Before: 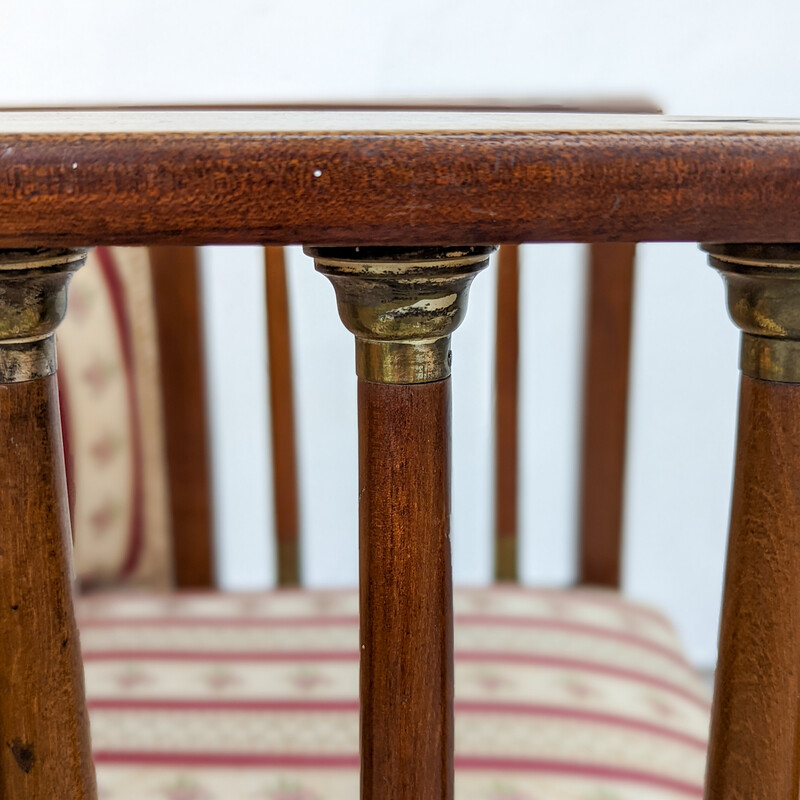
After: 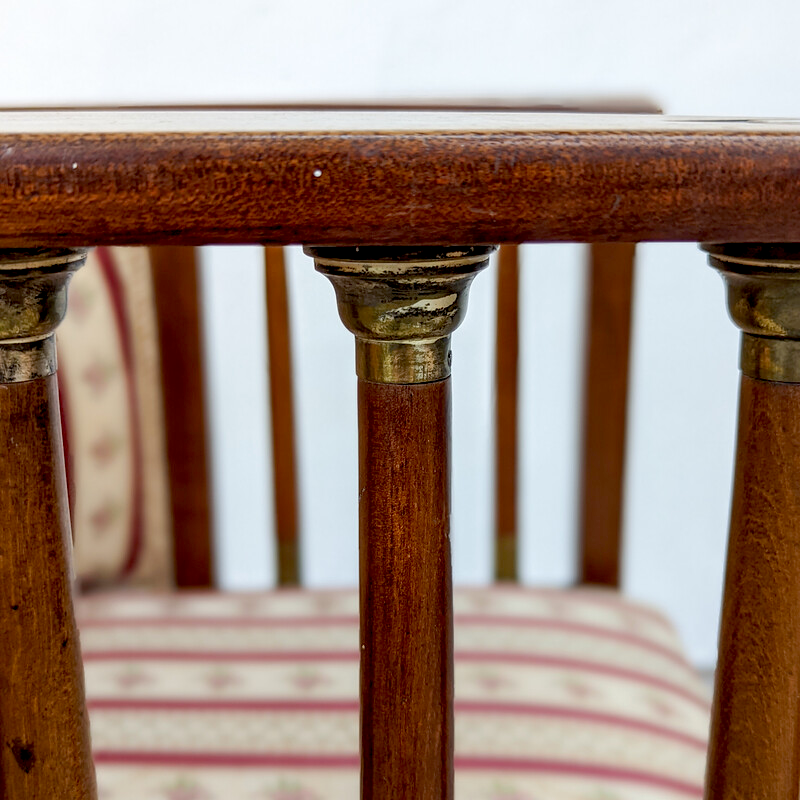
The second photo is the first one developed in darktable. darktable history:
exposure: black level correction 0.014, compensate highlight preservation false
